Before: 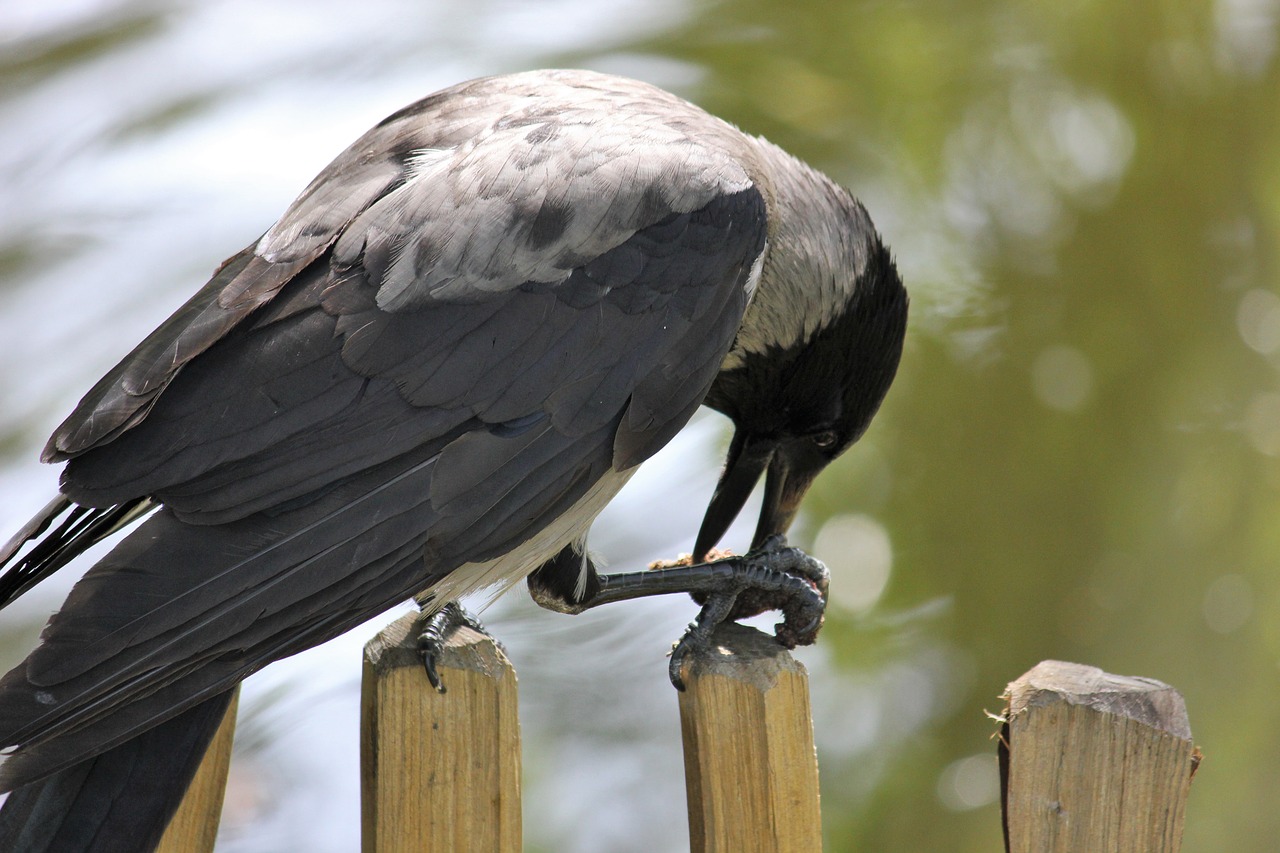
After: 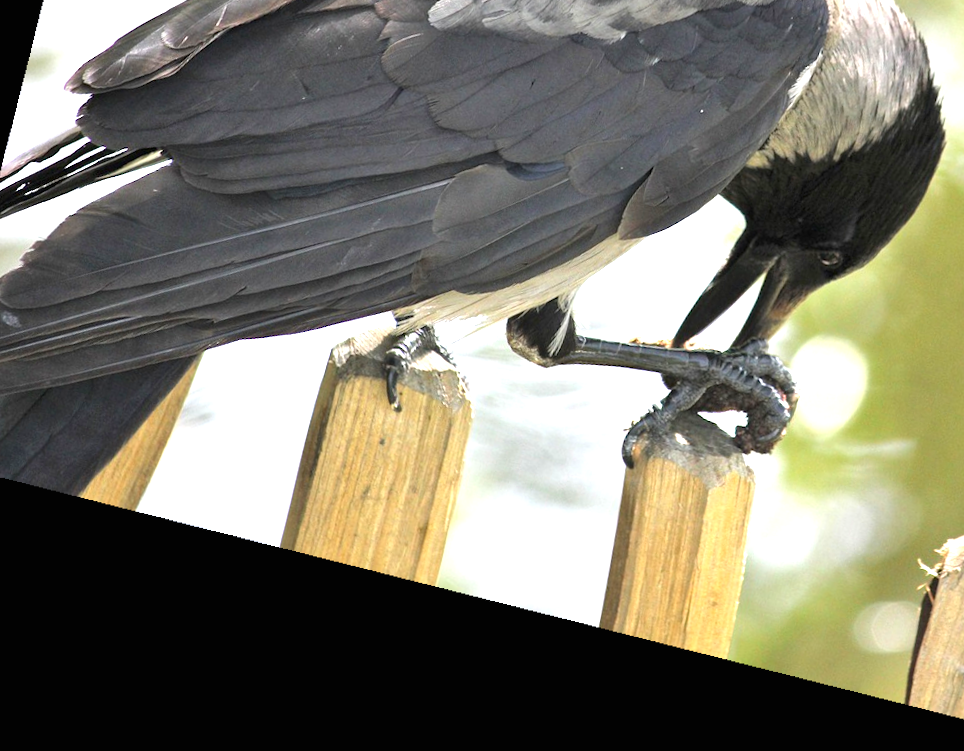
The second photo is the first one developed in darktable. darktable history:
exposure: black level correction 0, exposure 1.45 EV, compensate exposure bias true, compensate highlight preservation false
rotate and perspective: rotation 13.27°, automatic cropping off
crop and rotate: angle -0.82°, left 3.85%, top 31.828%, right 27.992%
